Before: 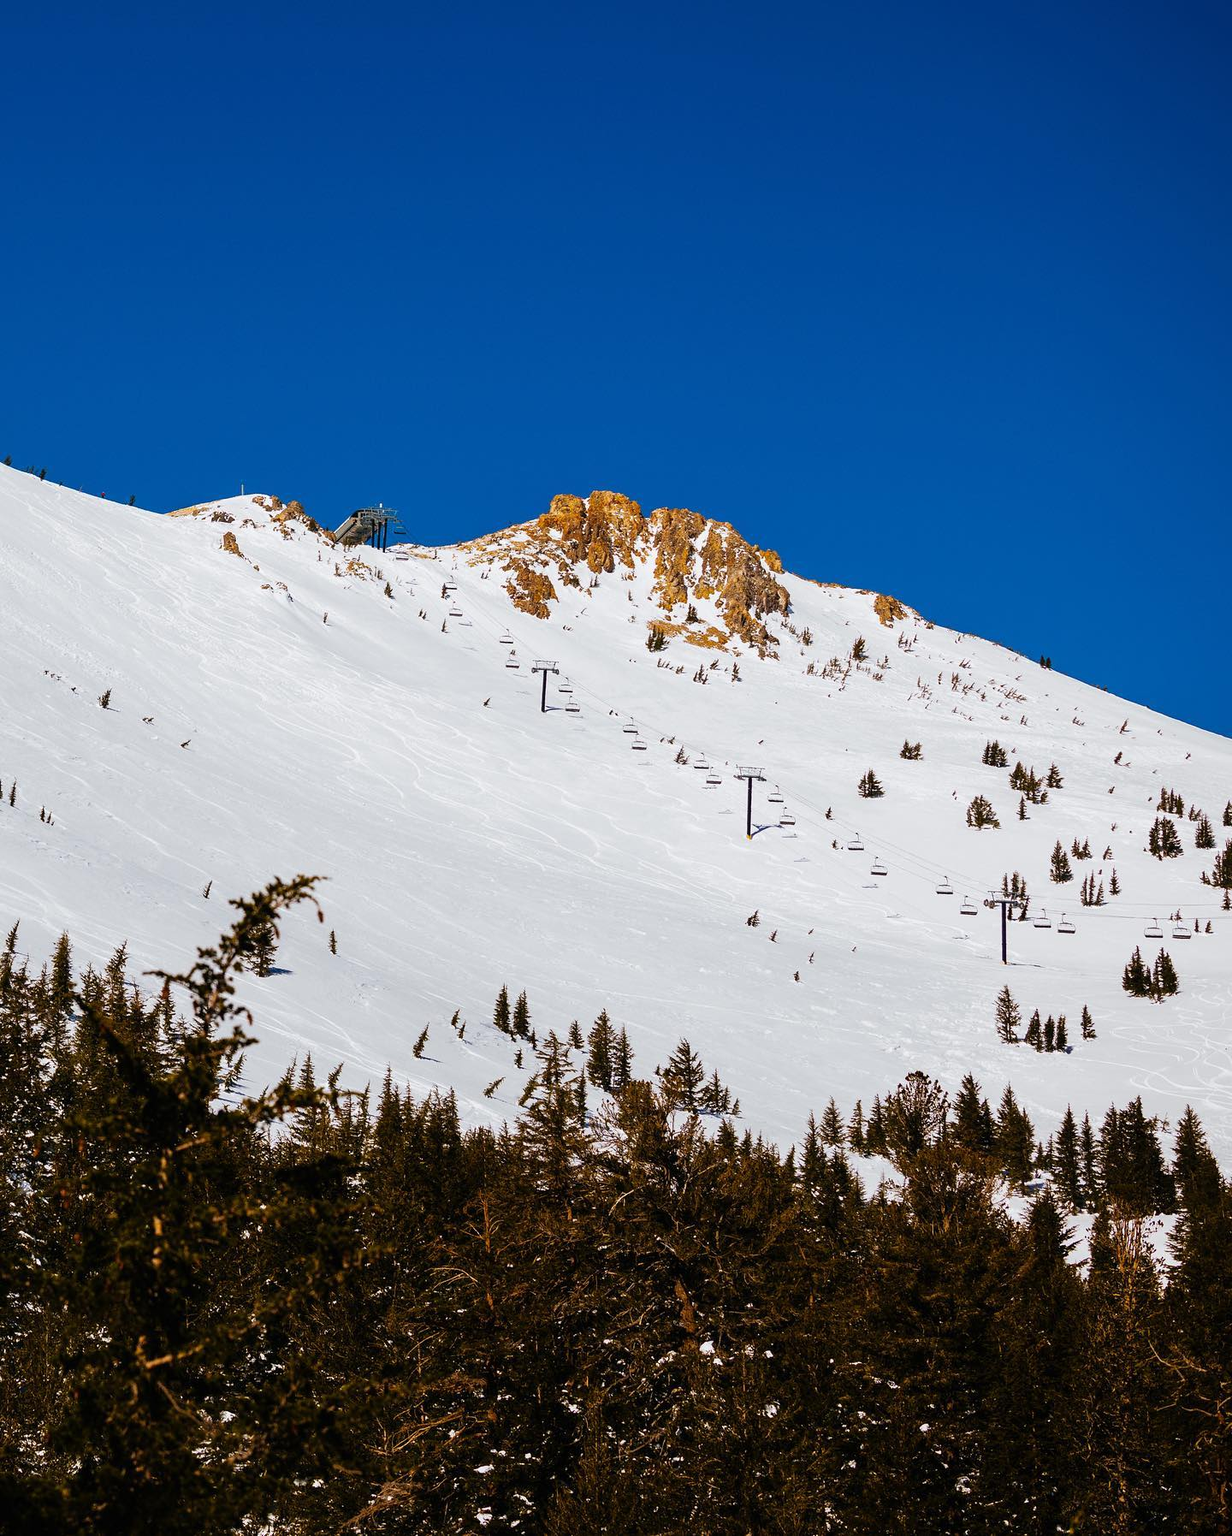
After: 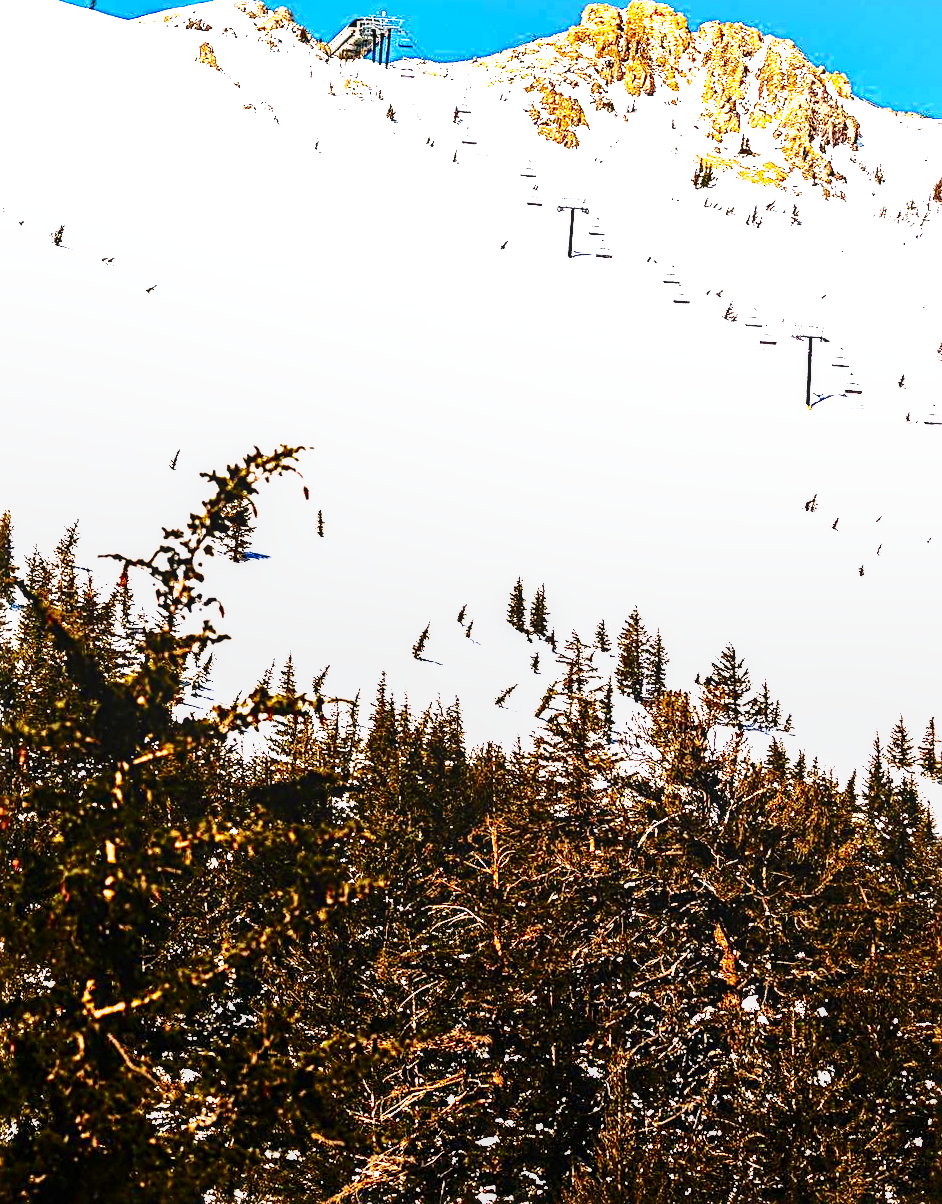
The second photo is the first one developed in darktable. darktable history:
base curve: curves: ch0 [(0, 0) (0.028, 0.03) (0.121, 0.232) (0.46, 0.748) (0.859, 0.968) (1, 1)], preserve colors none
exposure: black level correction 0, exposure 1.2 EV, compensate exposure bias true, compensate highlight preservation false
tone equalizer: -8 EV -0.762 EV, -7 EV -0.672 EV, -6 EV -0.632 EV, -5 EV -0.423 EV, -3 EV 0.387 EV, -2 EV 0.6 EV, -1 EV 0.69 EV, +0 EV 0.734 EV, edges refinement/feathering 500, mask exposure compensation -1.57 EV, preserve details no
local contrast: detail 130%
shadows and highlights: on, module defaults
sharpen: radius 3.075
contrast brightness saturation: contrast 0.278
crop and rotate: angle -0.844°, left 3.791%, top 31.645%, right 29.536%
